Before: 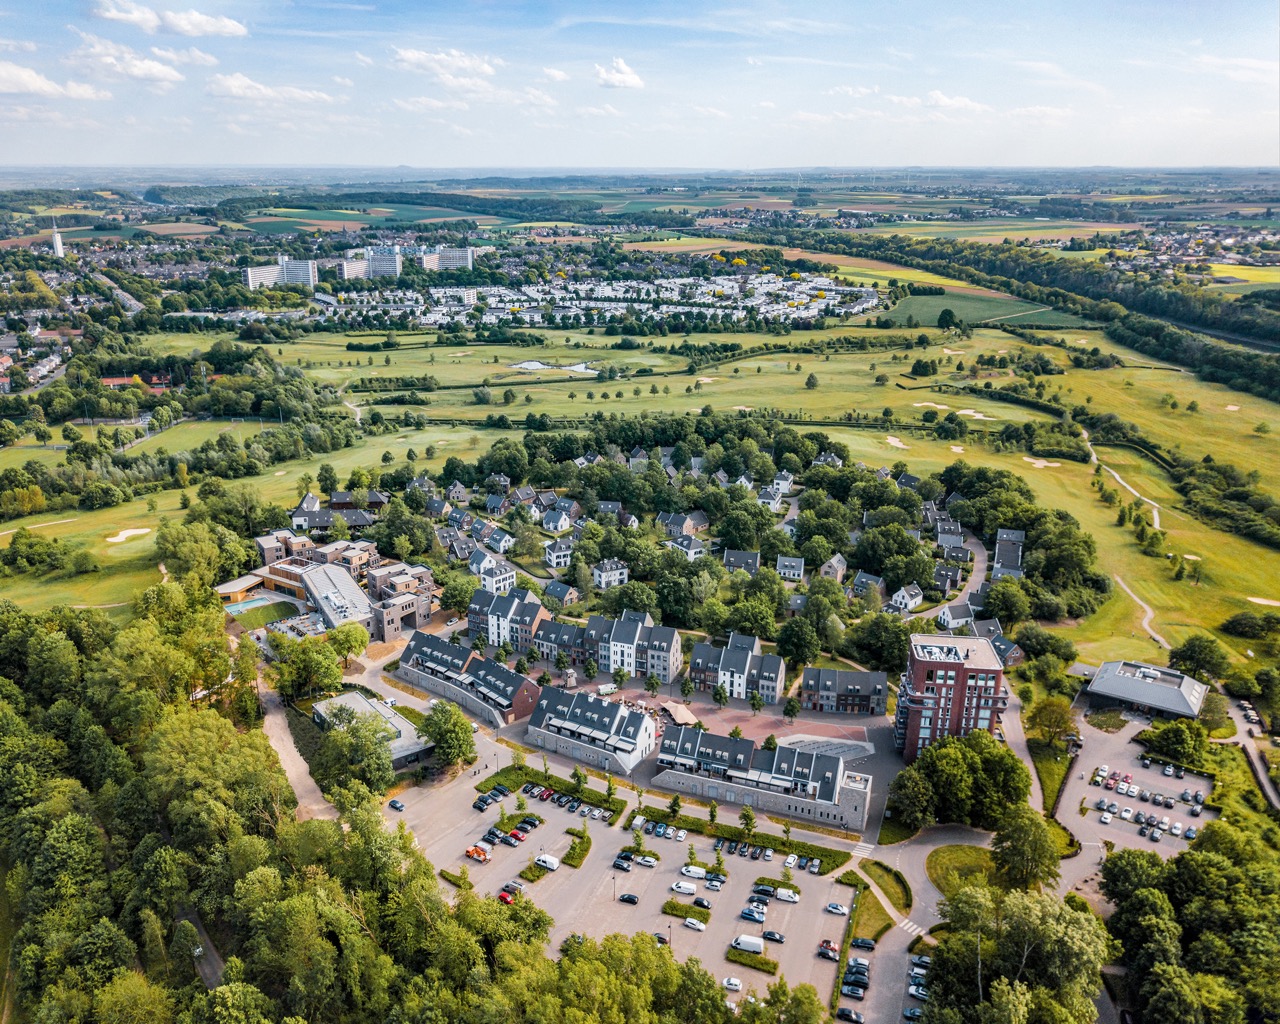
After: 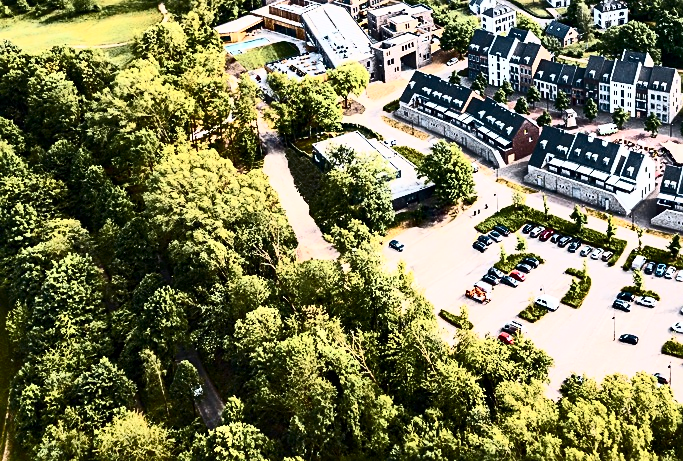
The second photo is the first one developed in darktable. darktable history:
shadows and highlights: shadows 53, soften with gaussian
sharpen: on, module defaults
crop and rotate: top 54.778%, right 46.61%, bottom 0.159%
contrast brightness saturation: contrast 0.93, brightness 0.2
